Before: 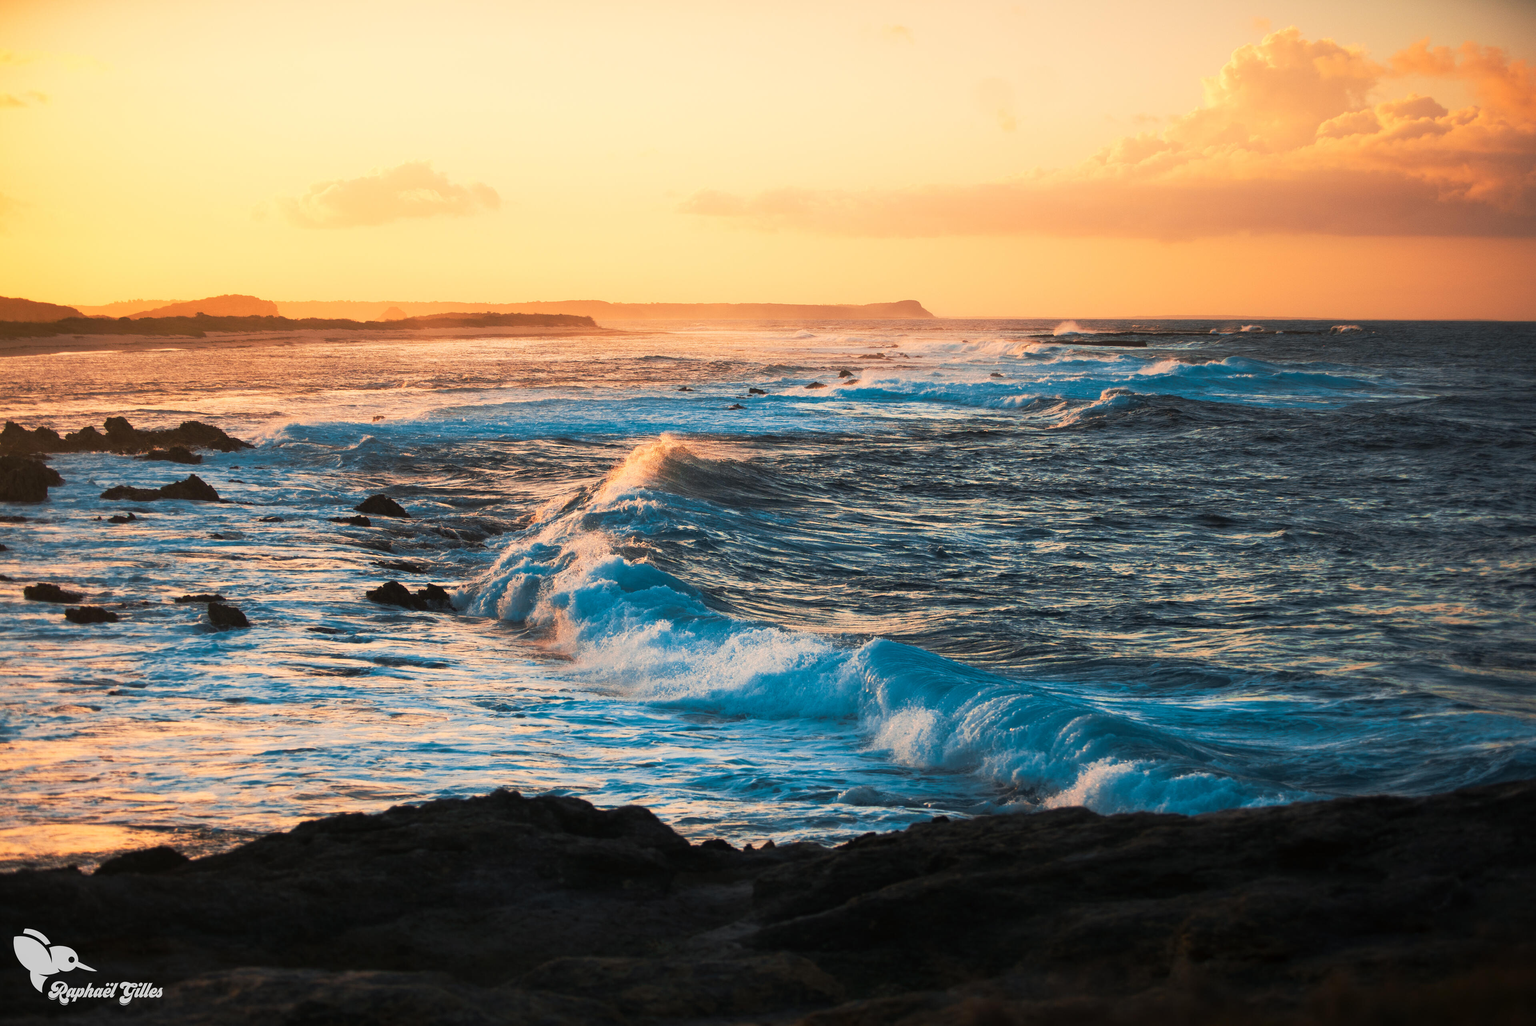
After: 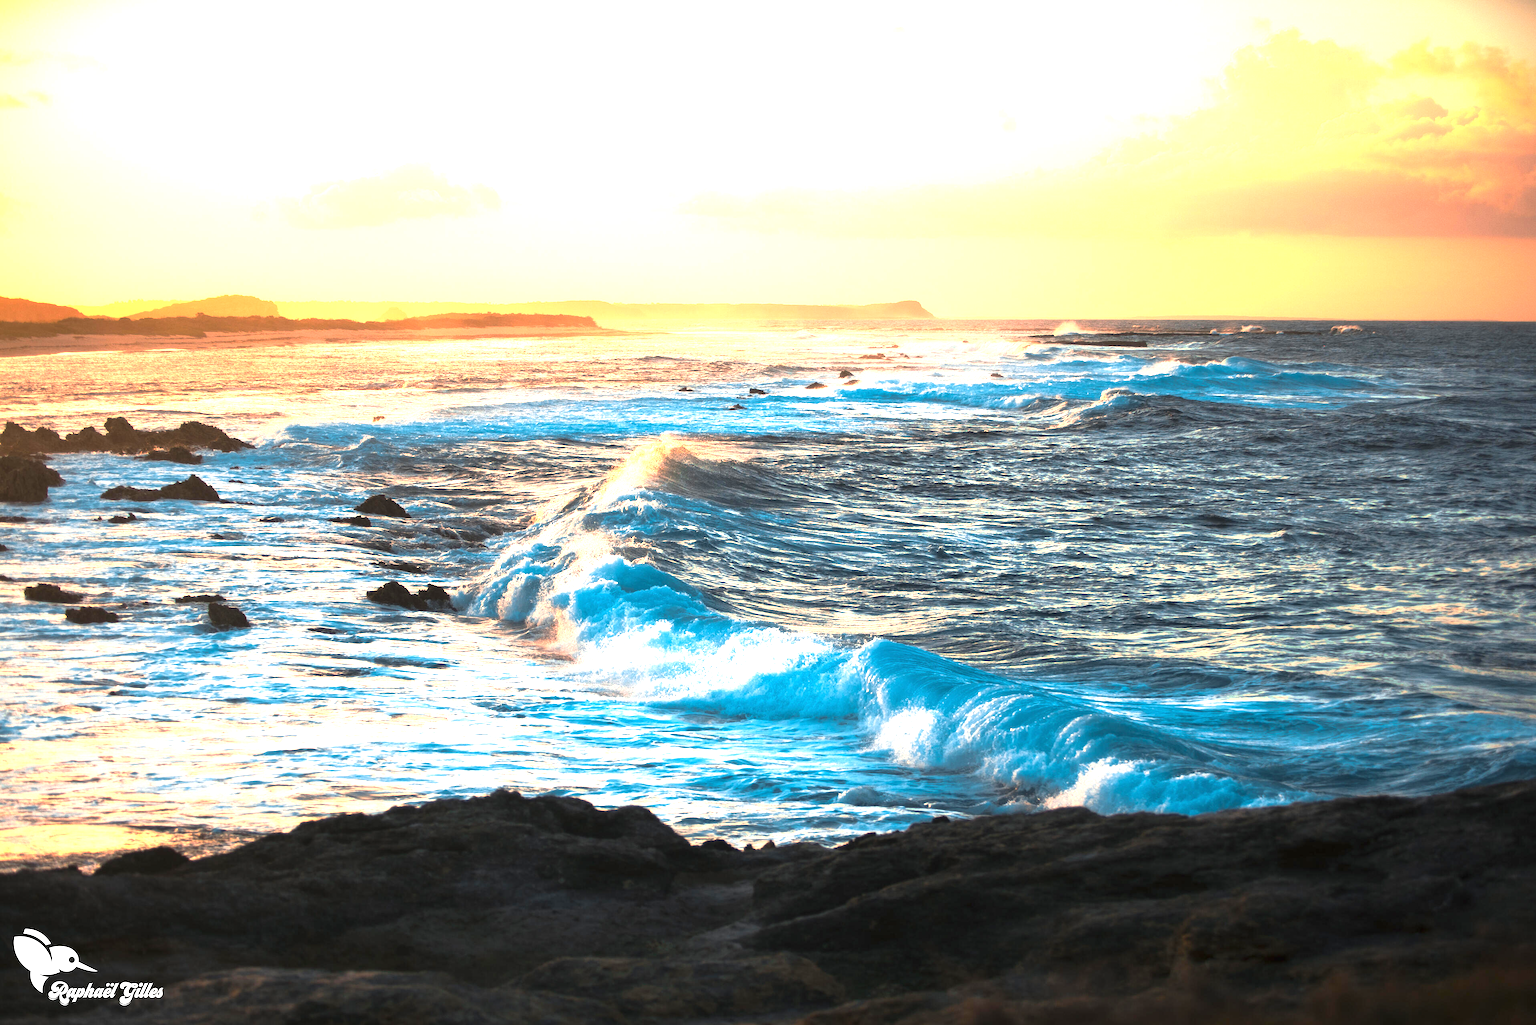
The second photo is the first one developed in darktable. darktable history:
exposure: black level correction 0, exposure 1.444 EV, compensate highlight preservation false
